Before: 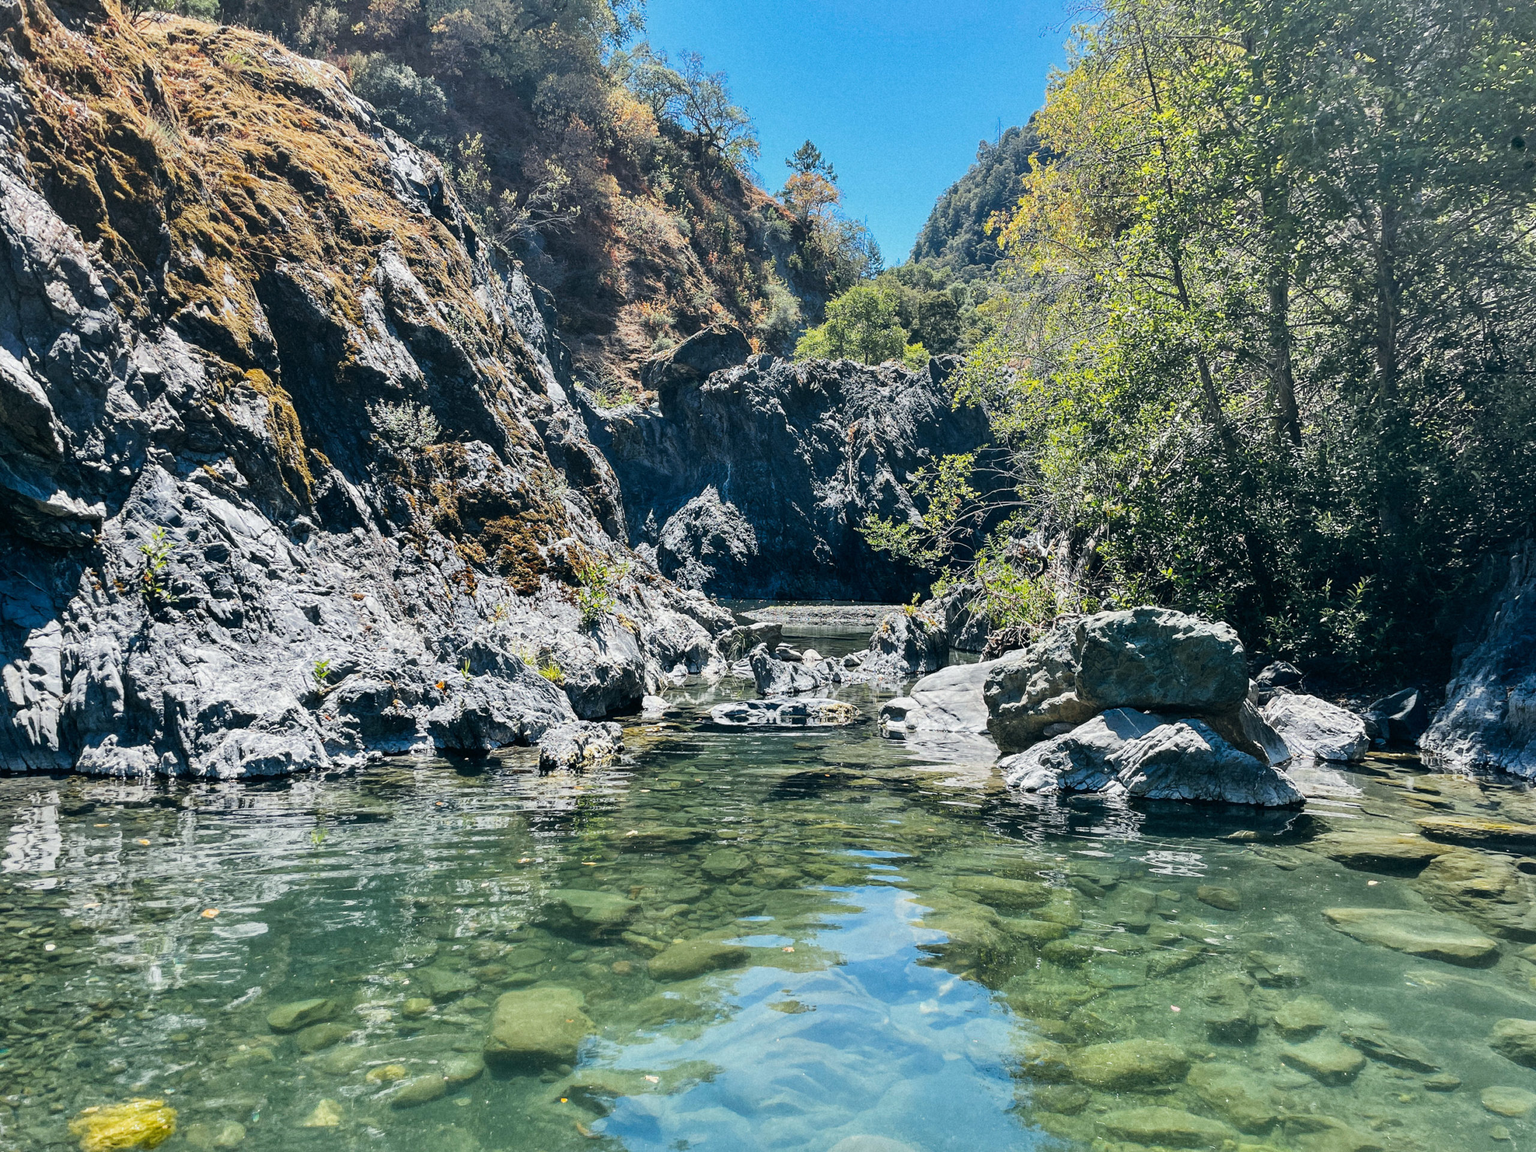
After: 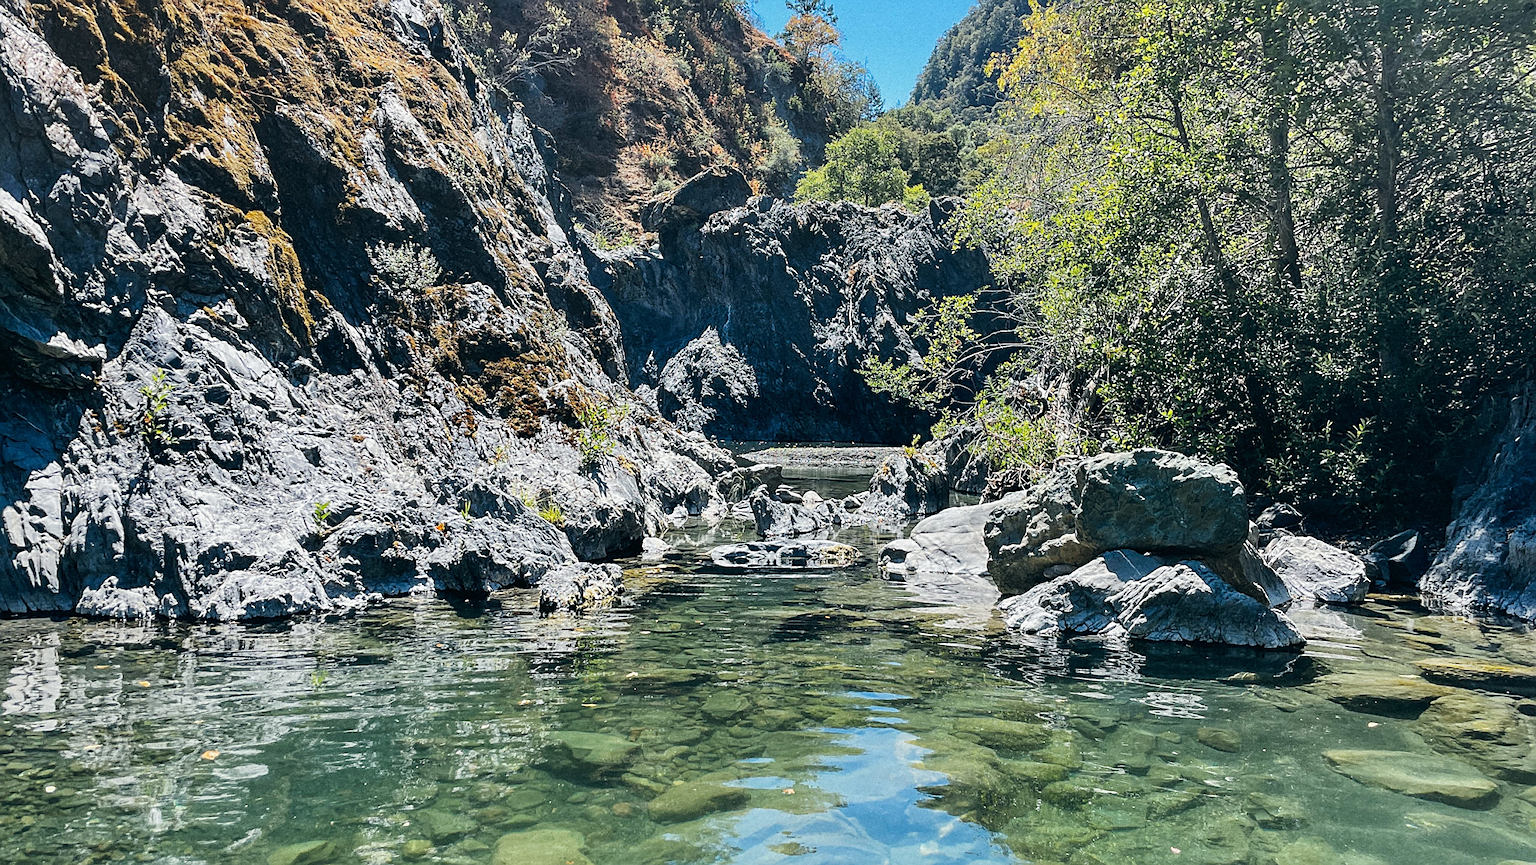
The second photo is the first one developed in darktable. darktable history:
sharpen: on, module defaults
crop: top 13.779%, bottom 11.084%
